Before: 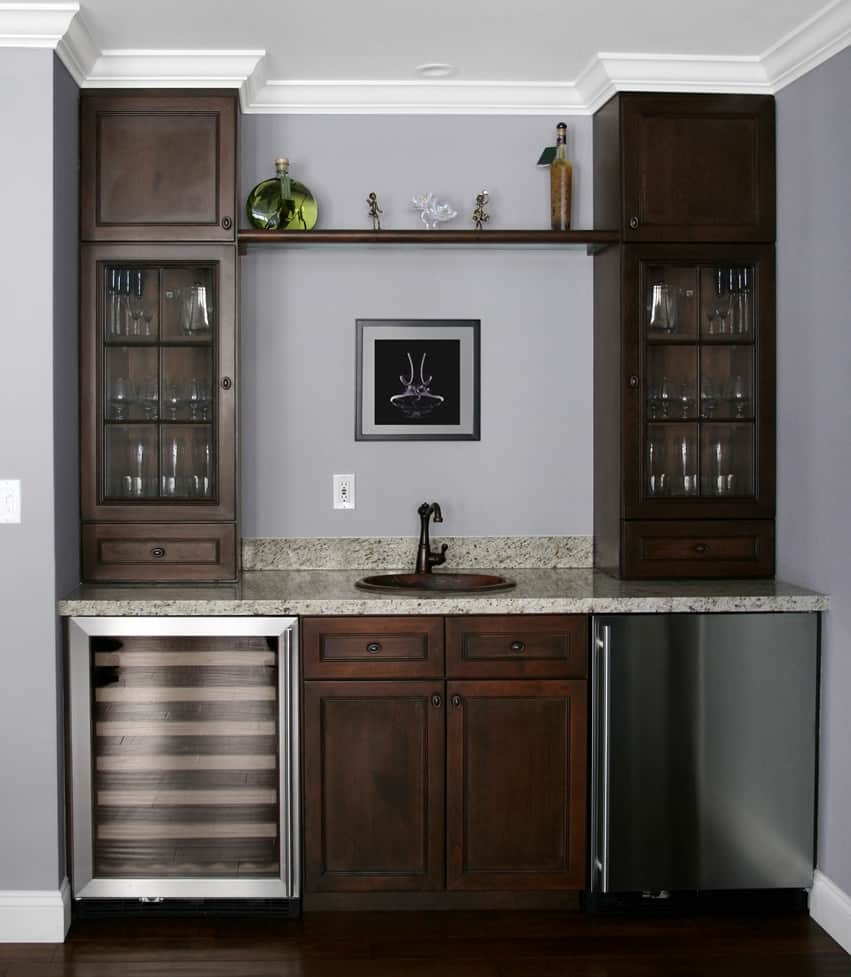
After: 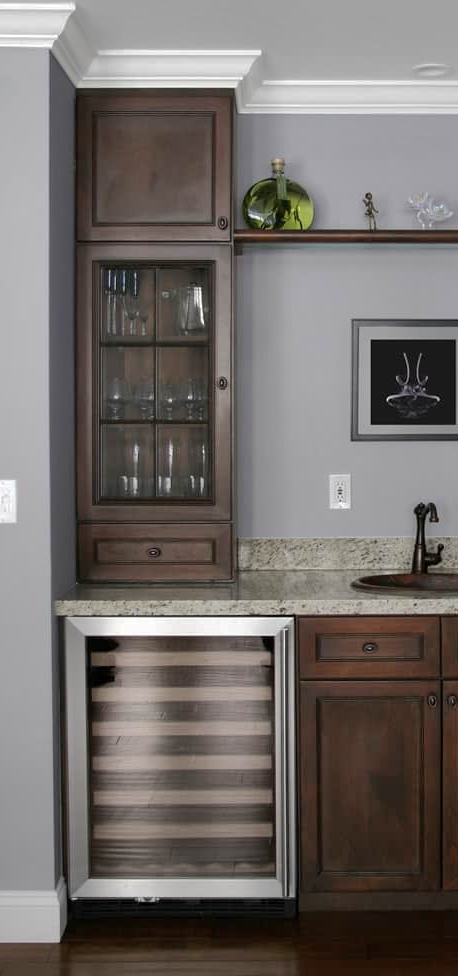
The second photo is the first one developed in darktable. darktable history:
crop: left 0.587%, right 45.588%, bottom 0.086%
shadows and highlights: shadows 40, highlights -60
